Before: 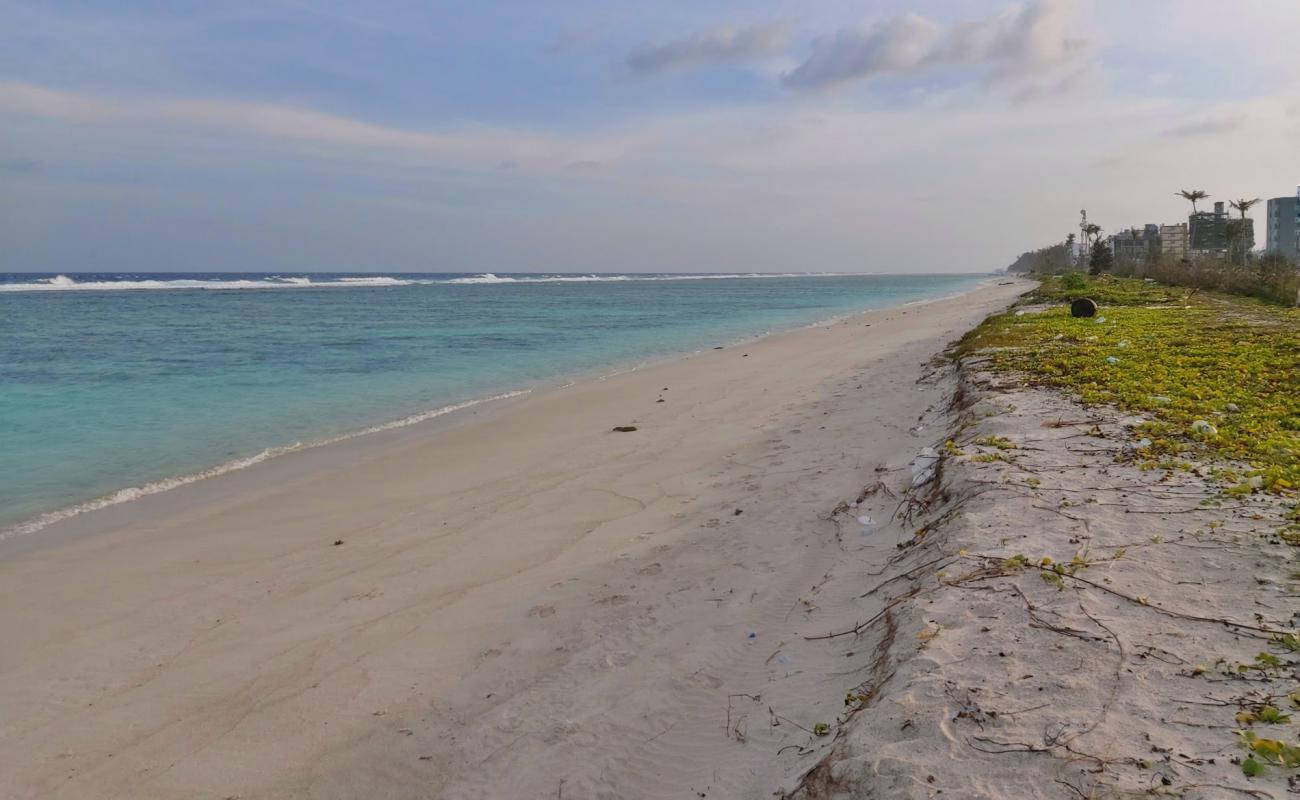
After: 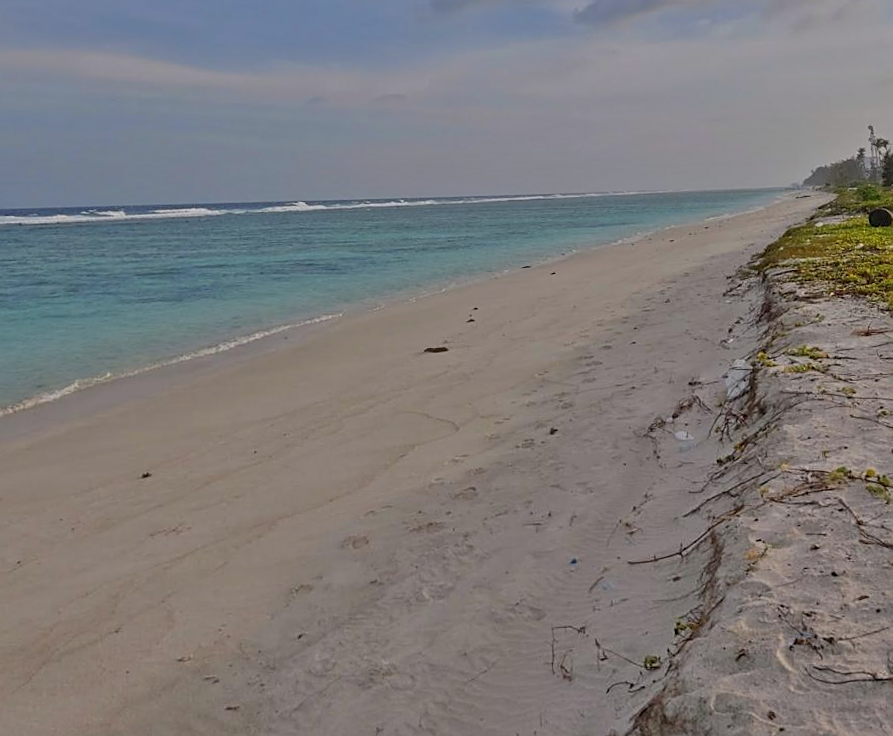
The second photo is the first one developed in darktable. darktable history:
crop and rotate: left 13.15%, top 5.251%, right 12.609%
rotate and perspective: rotation -1.68°, lens shift (vertical) -0.146, crop left 0.049, crop right 0.912, crop top 0.032, crop bottom 0.96
tone equalizer: -8 EV -0.002 EV, -7 EV 0.005 EV, -6 EV -0.008 EV, -5 EV 0.007 EV, -4 EV -0.042 EV, -3 EV -0.233 EV, -2 EV -0.662 EV, -1 EV -0.983 EV, +0 EV -0.969 EV, smoothing diameter 2%, edges refinement/feathering 20, mask exposure compensation -1.57 EV, filter diffusion 5
sharpen: on, module defaults
